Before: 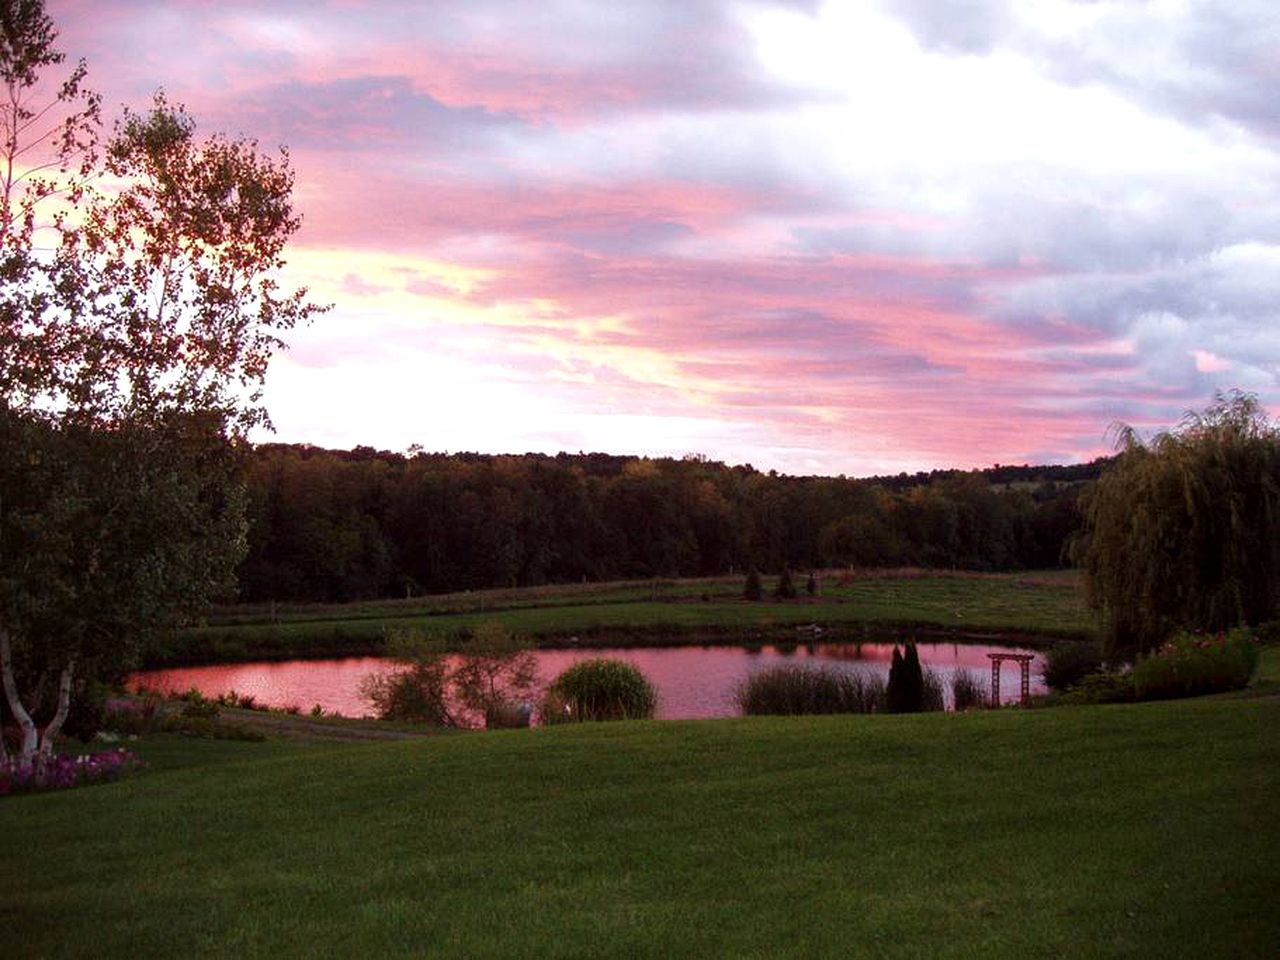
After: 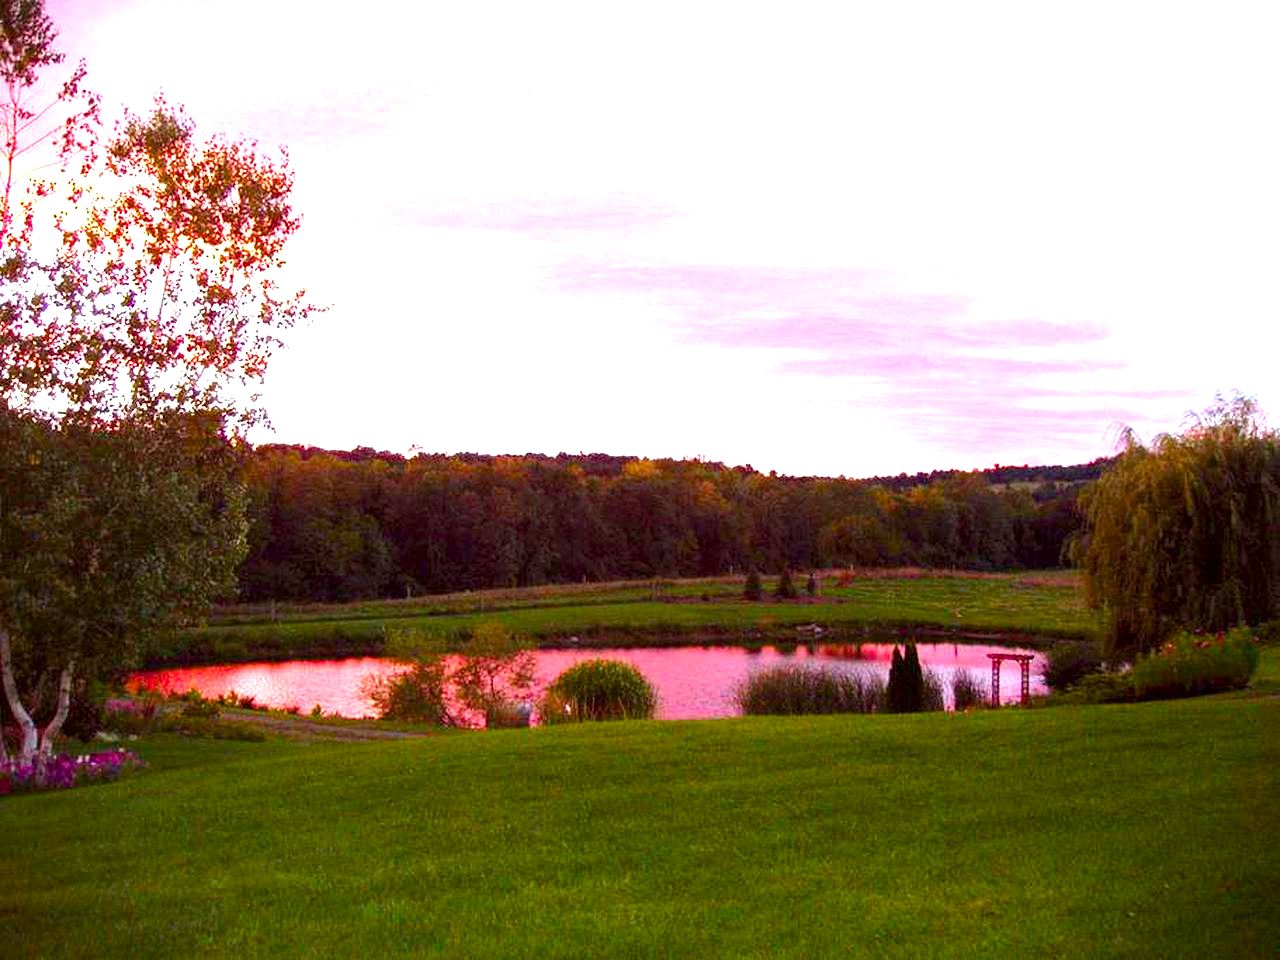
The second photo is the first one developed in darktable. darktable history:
exposure: black level correction 0, exposure 1.452 EV, compensate highlight preservation false
color balance rgb: linear chroma grading › shadows 31.838%, linear chroma grading › global chroma -1.342%, linear chroma grading › mid-tones 3.803%, perceptual saturation grading › global saturation 29.999%, global vibrance 20%
